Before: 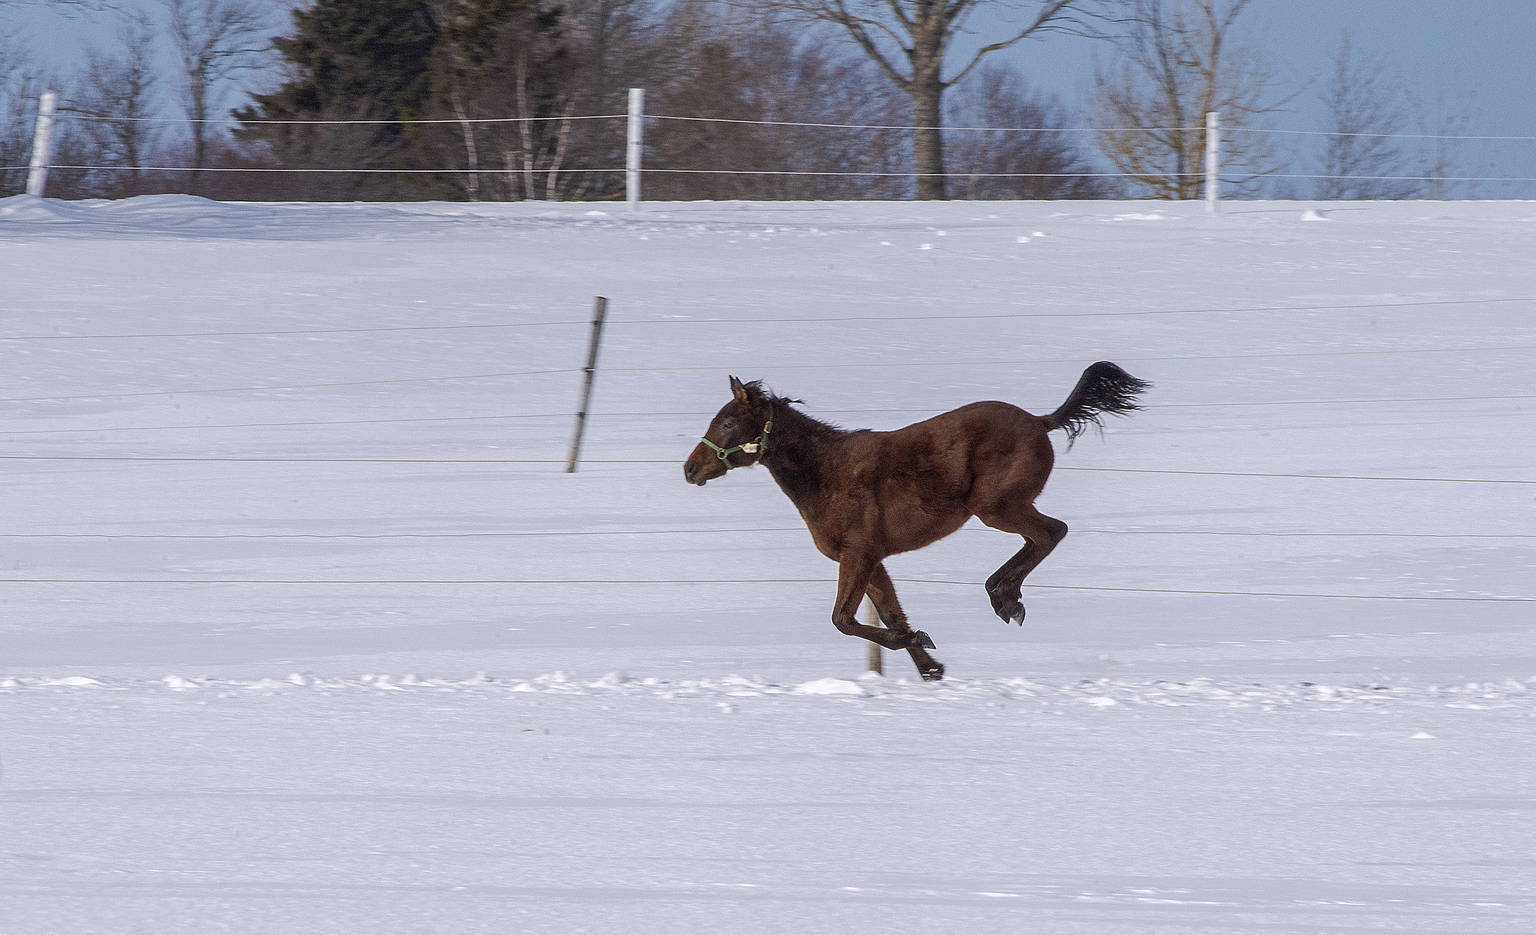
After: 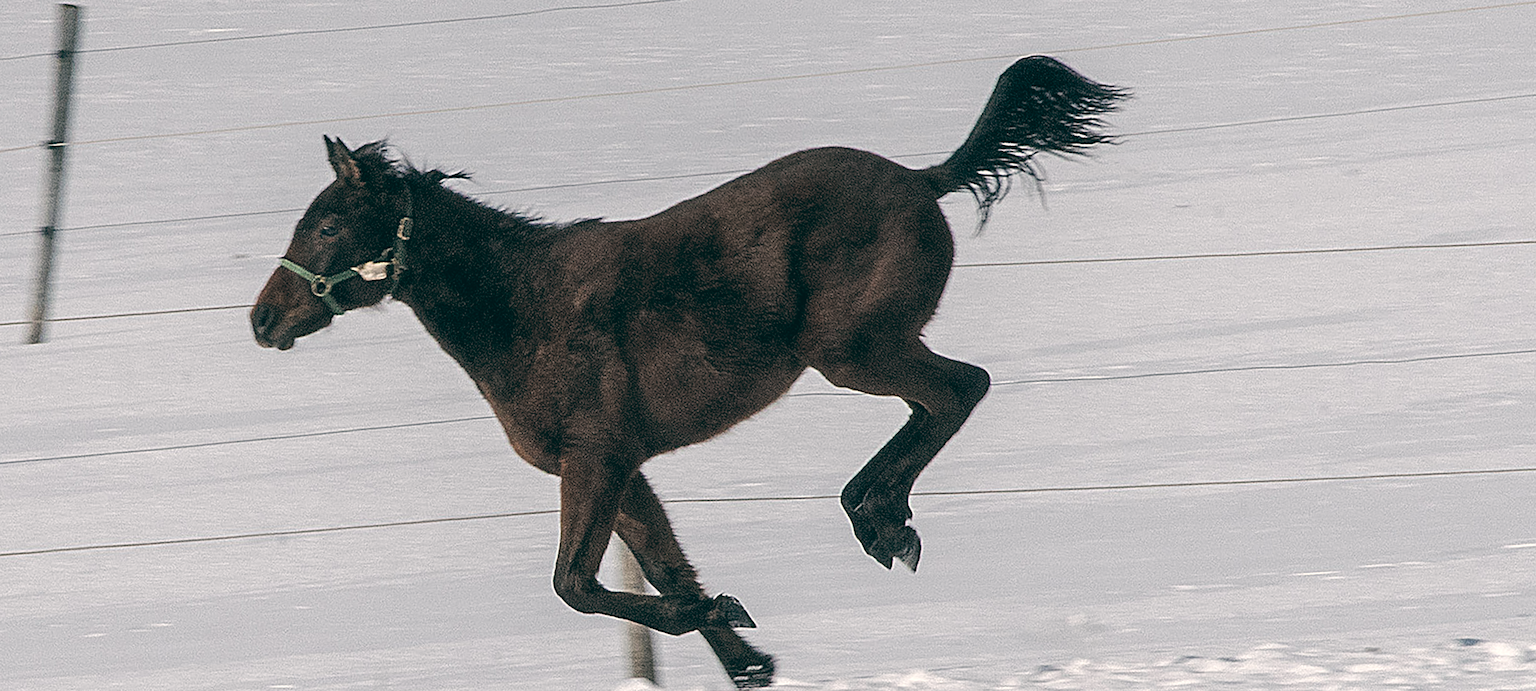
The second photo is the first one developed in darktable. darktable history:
crop: left 36.607%, top 34.735%, right 13.146%, bottom 30.611%
color correction: saturation 0.57
color balance: lift [1.005, 0.99, 1.007, 1.01], gamma [1, 0.979, 1.011, 1.021], gain [0.923, 1.098, 1.025, 0.902], input saturation 90.45%, contrast 7.73%, output saturation 105.91%
rotate and perspective: rotation -4.25°, automatic cropping off
